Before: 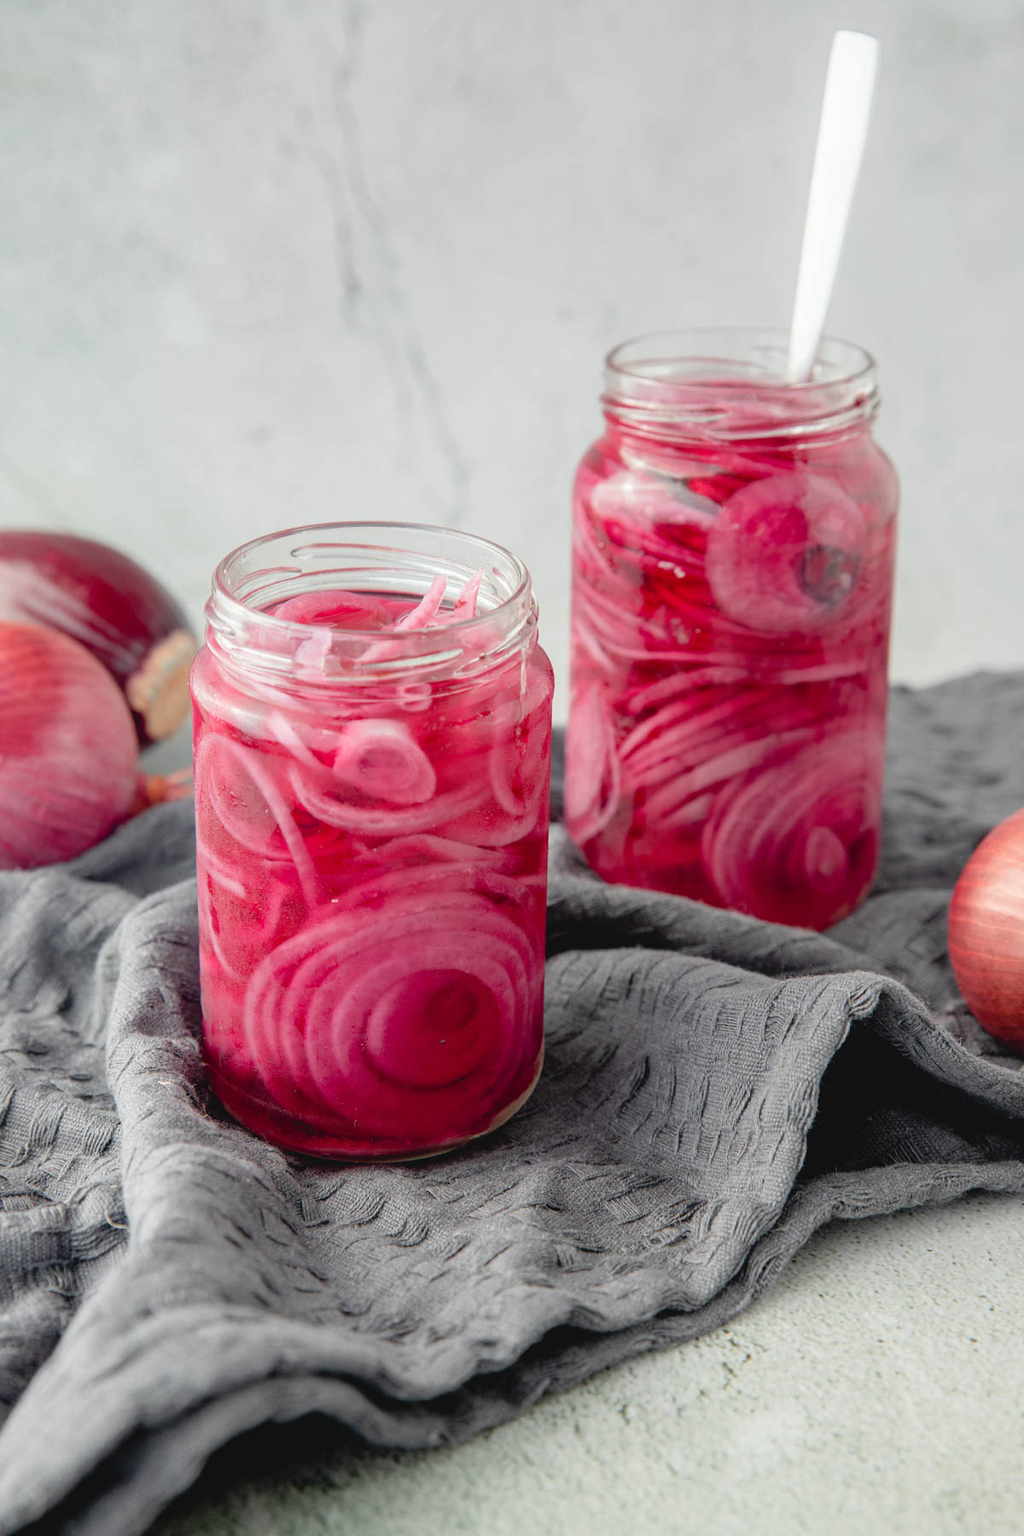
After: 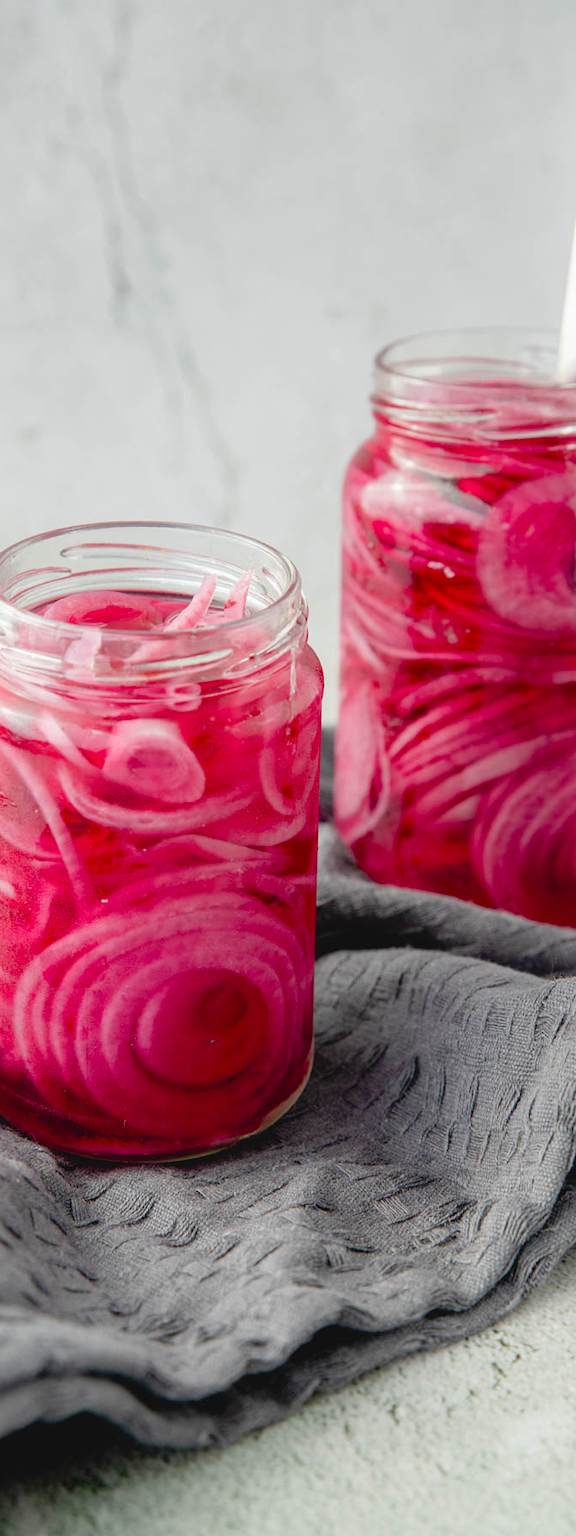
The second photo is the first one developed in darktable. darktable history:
crop and rotate: left 22.516%, right 21.234%
color balance rgb: perceptual saturation grading › global saturation 20%, perceptual saturation grading › highlights -25%, perceptual saturation grading › shadows 25%
